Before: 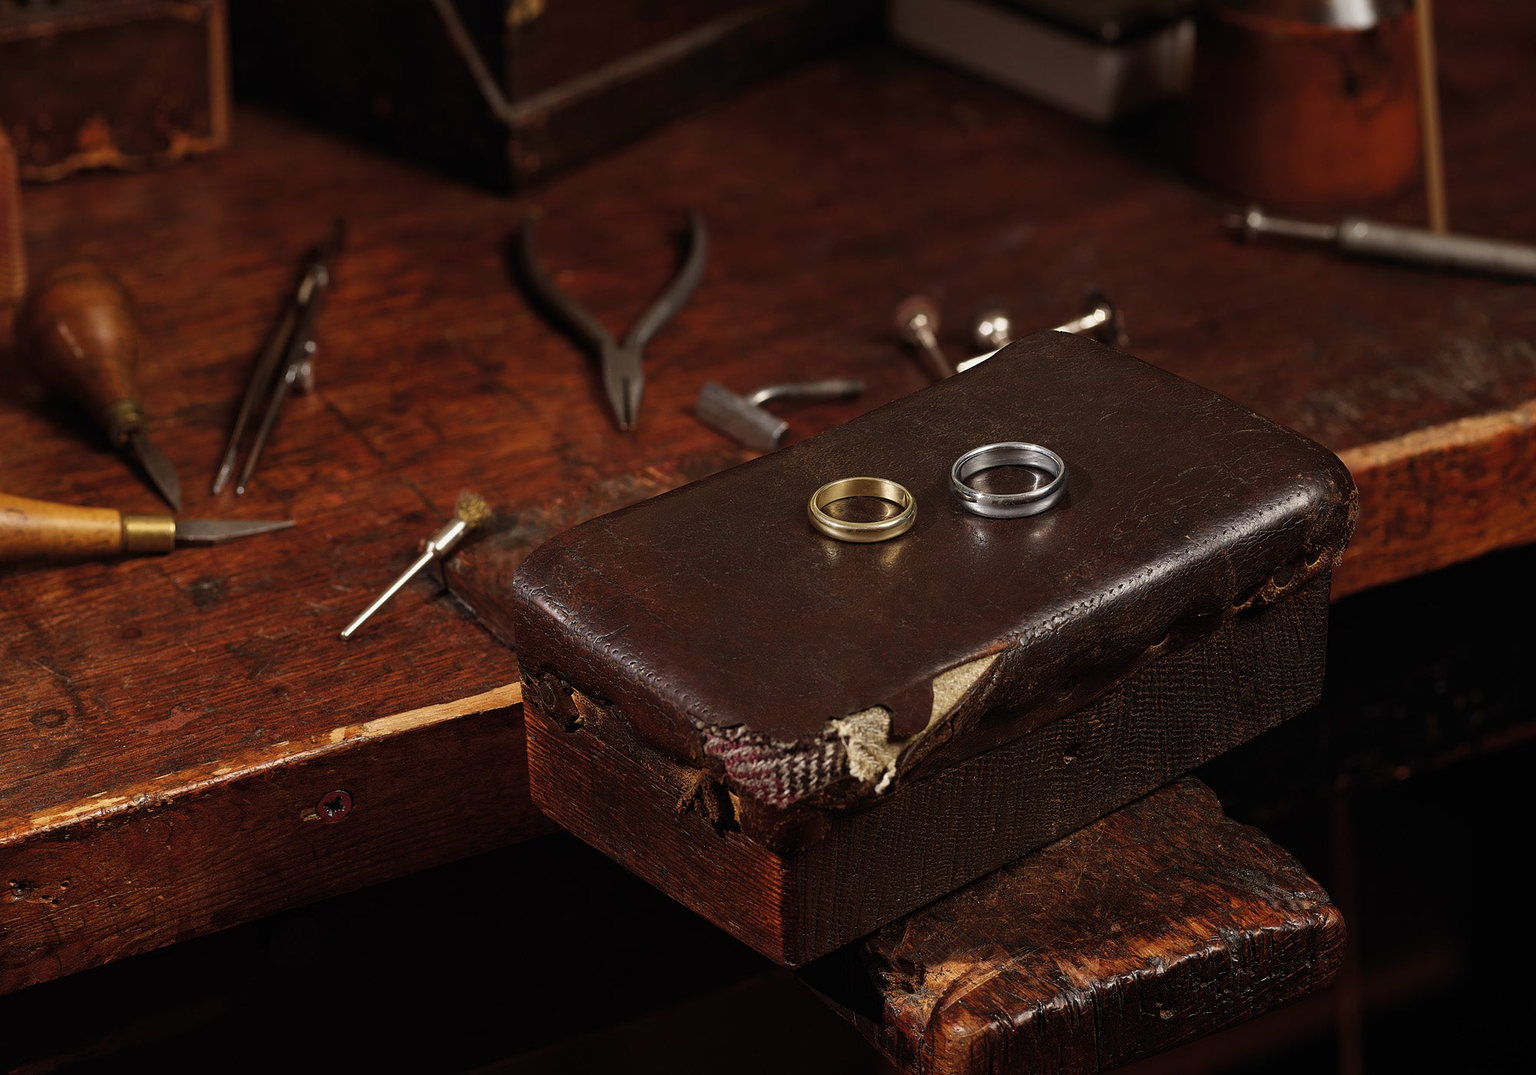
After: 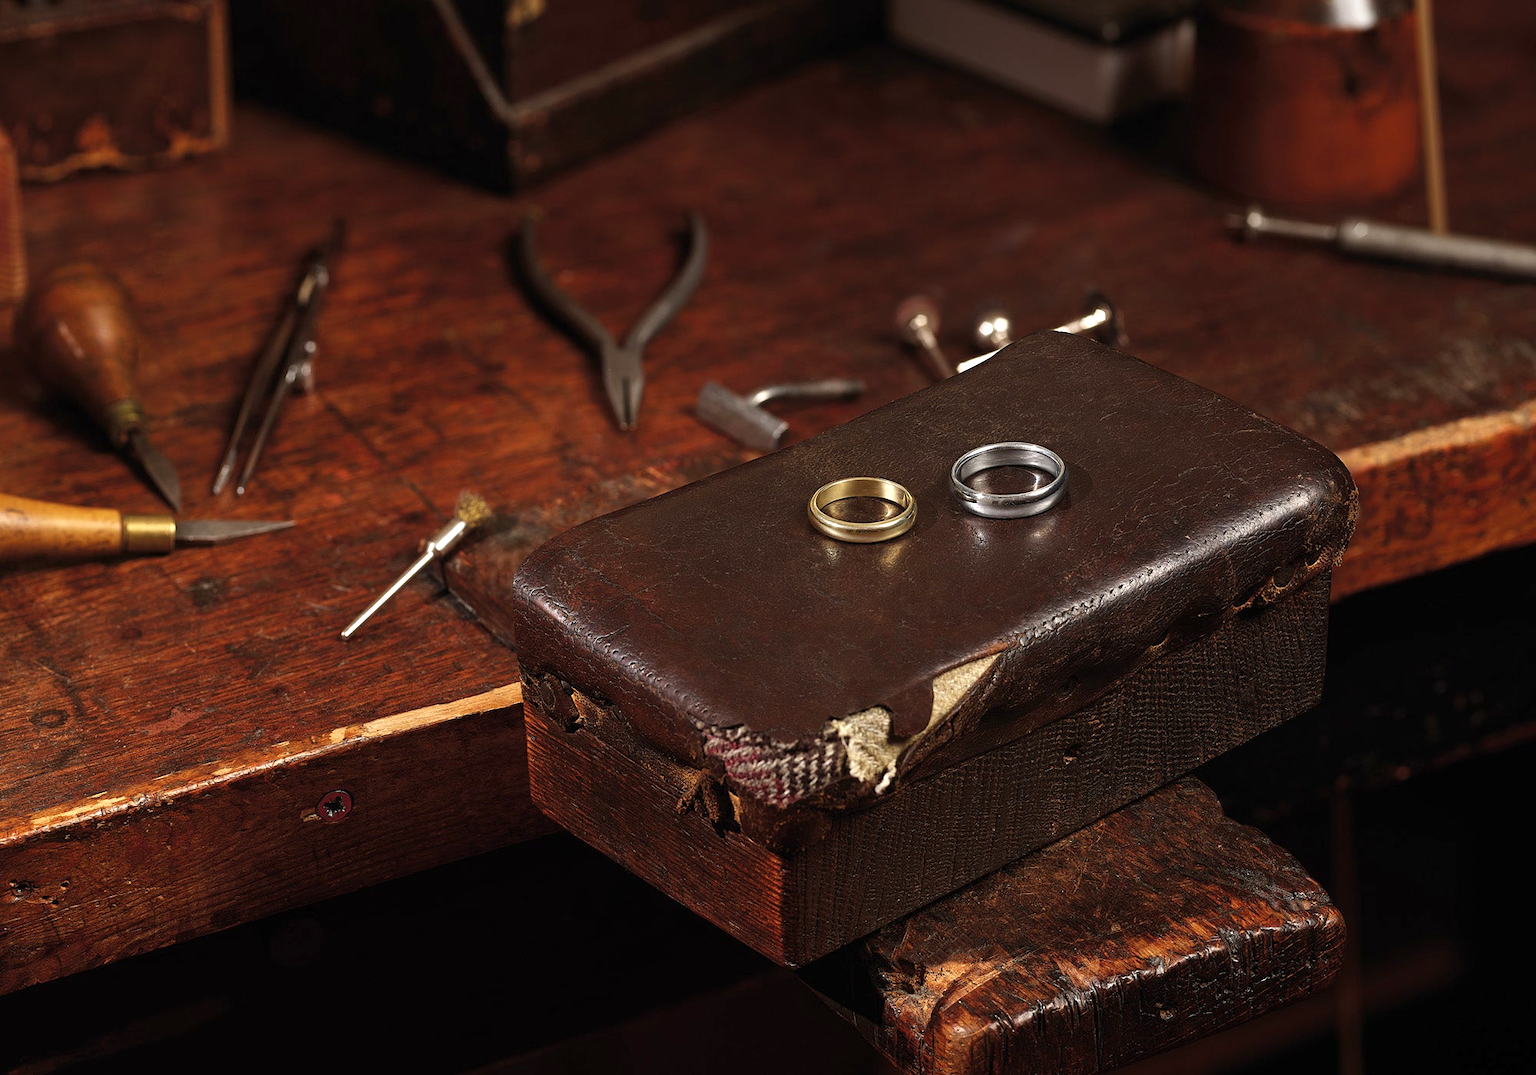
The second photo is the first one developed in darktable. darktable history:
tone equalizer: on, module defaults
exposure: exposure 0.515 EV, compensate highlight preservation false
